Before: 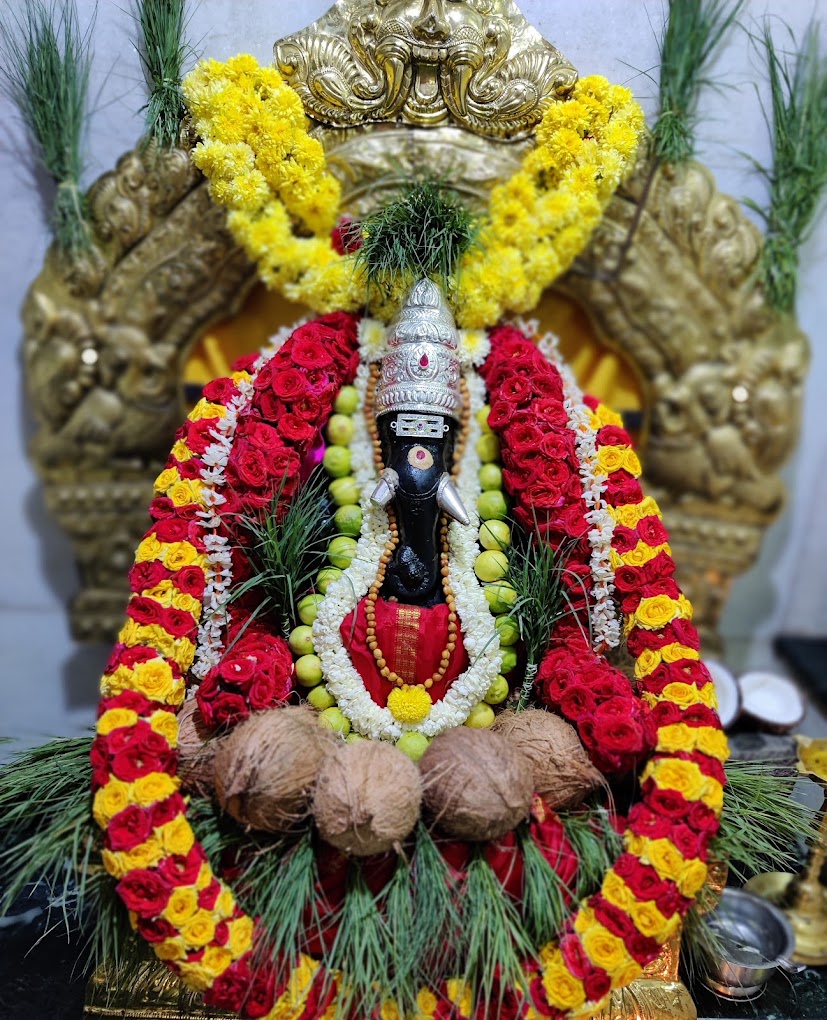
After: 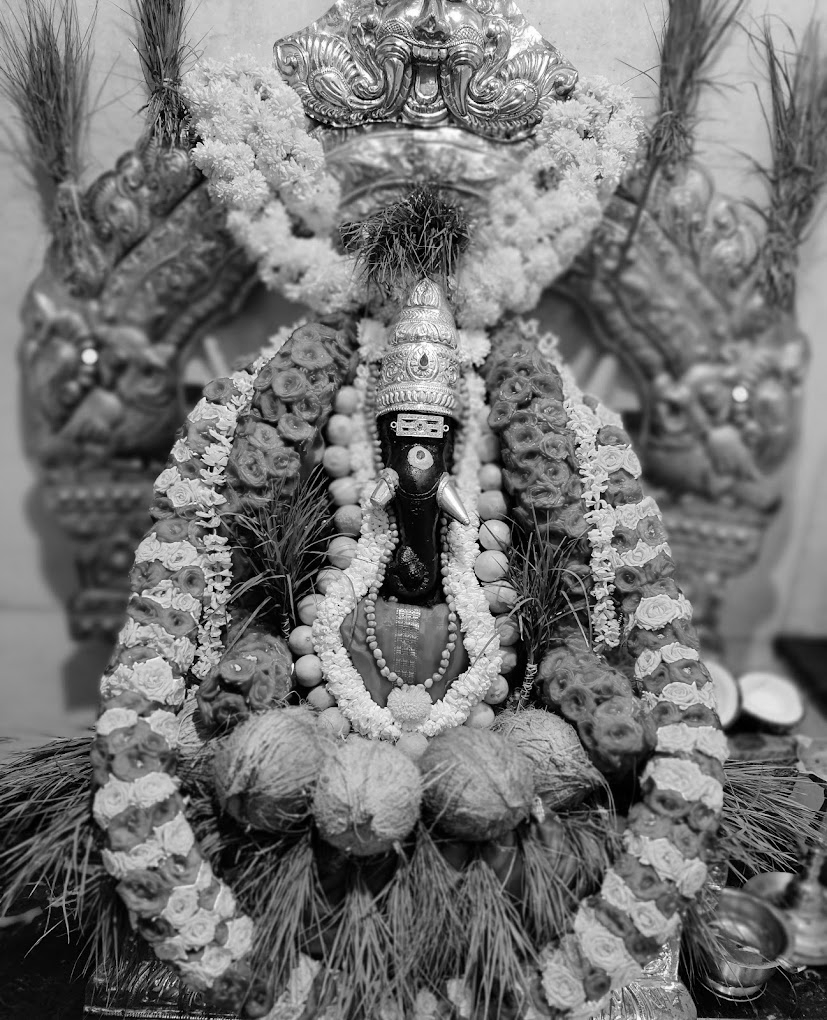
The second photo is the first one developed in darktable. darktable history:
color zones: curves: ch0 [(0.004, 0.588) (0.116, 0.636) (0.259, 0.476) (0.423, 0.464) (0.75, 0.5)]; ch1 [(0, 0) (0.143, 0) (0.286, 0) (0.429, 0) (0.571, 0) (0.714, 0) (0.857, 0)]
